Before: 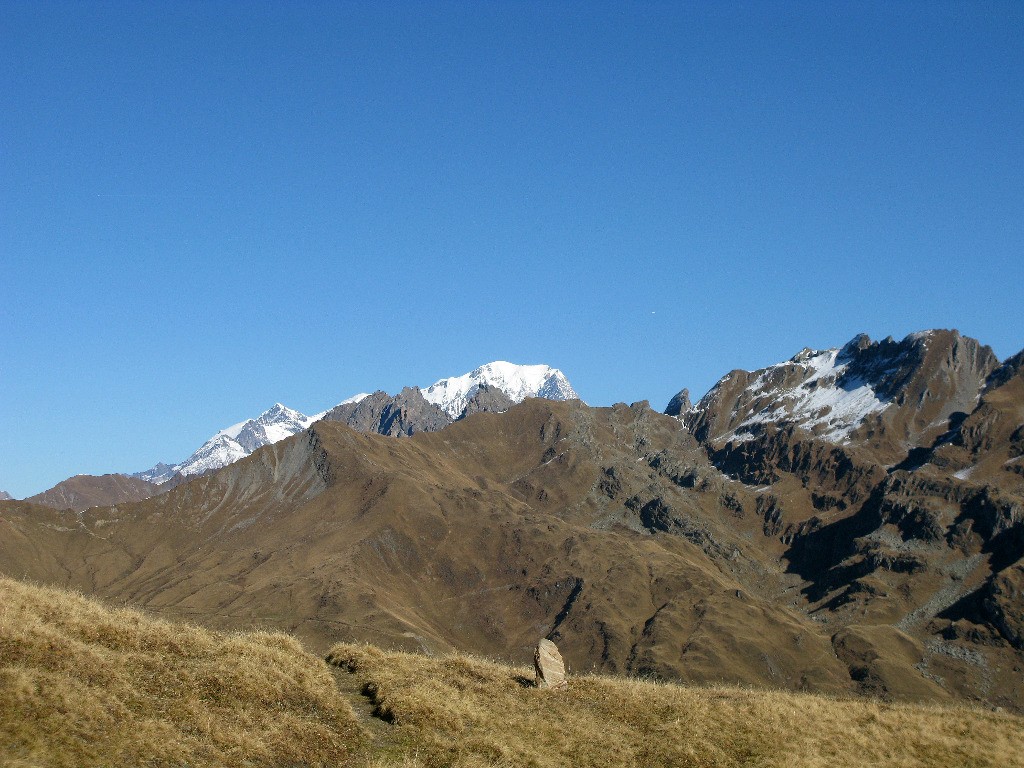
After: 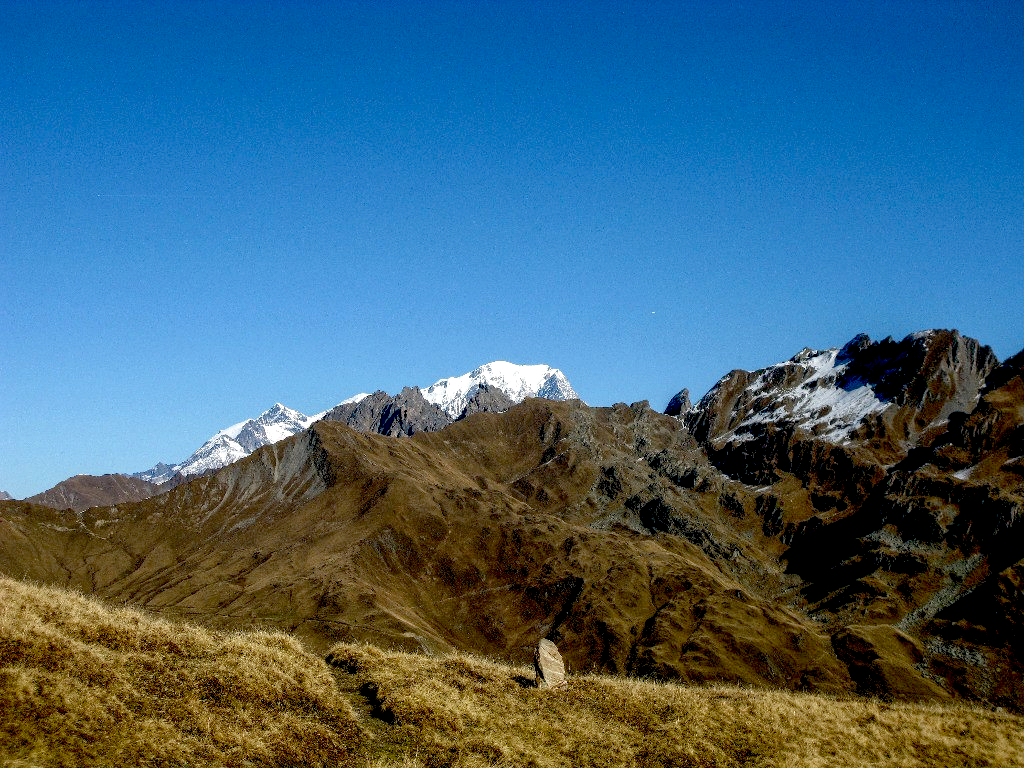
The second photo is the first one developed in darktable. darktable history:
exposure: black level correction 0.054, exposure -0.038 EV, compensate highlight preservation false
local contrast: detail 144%
